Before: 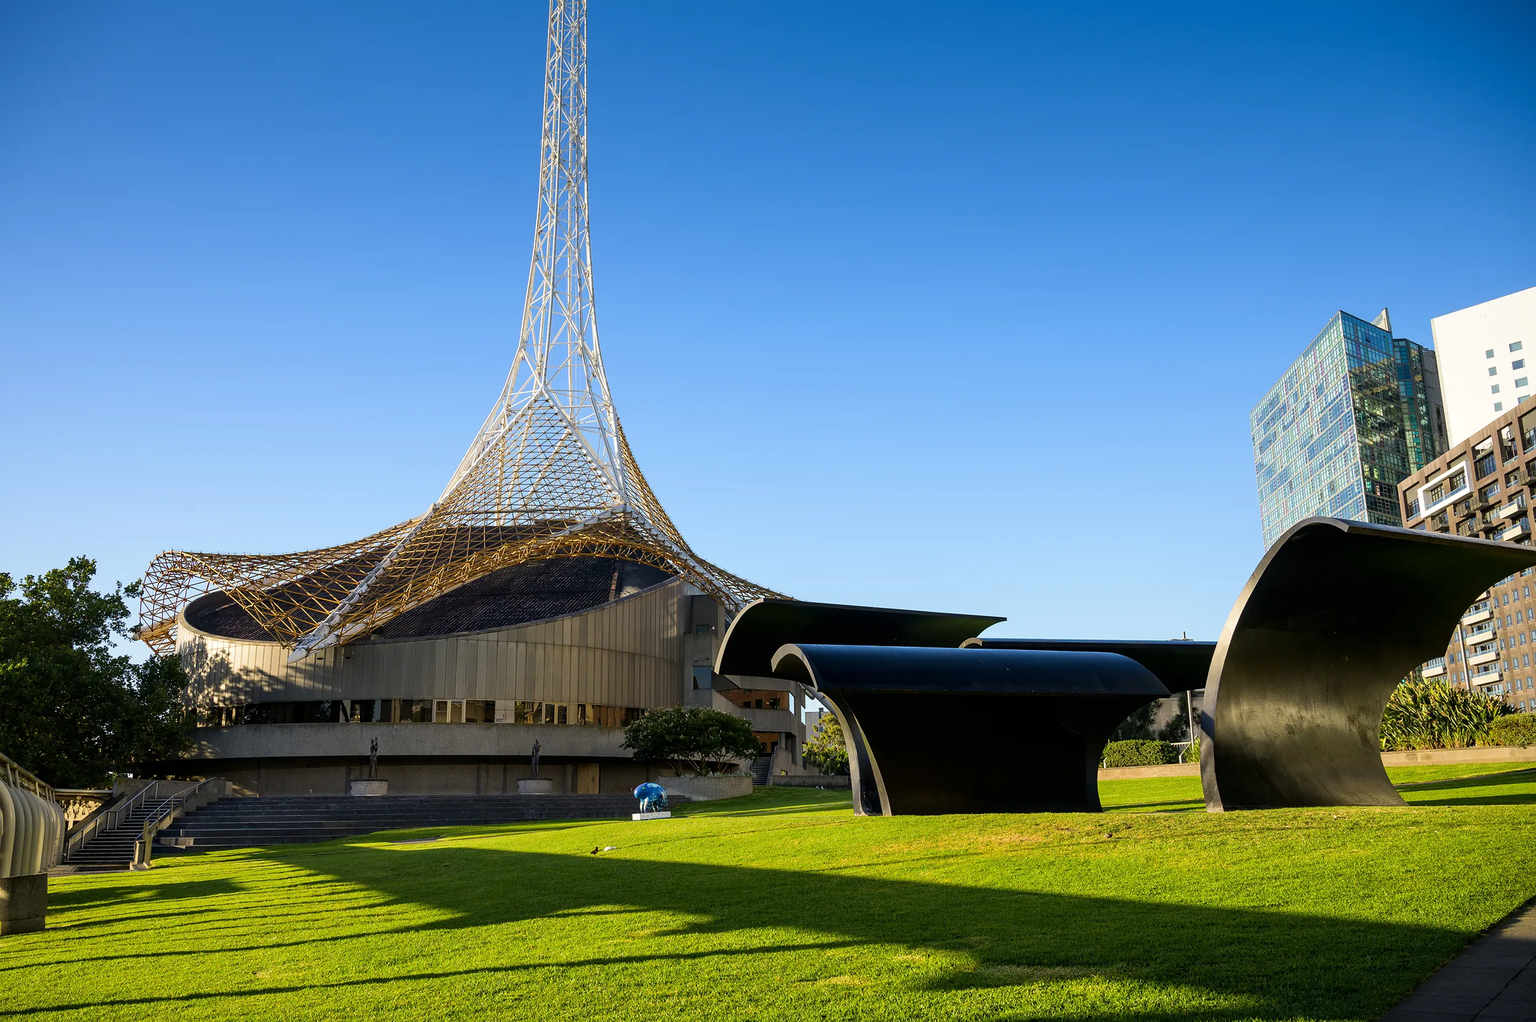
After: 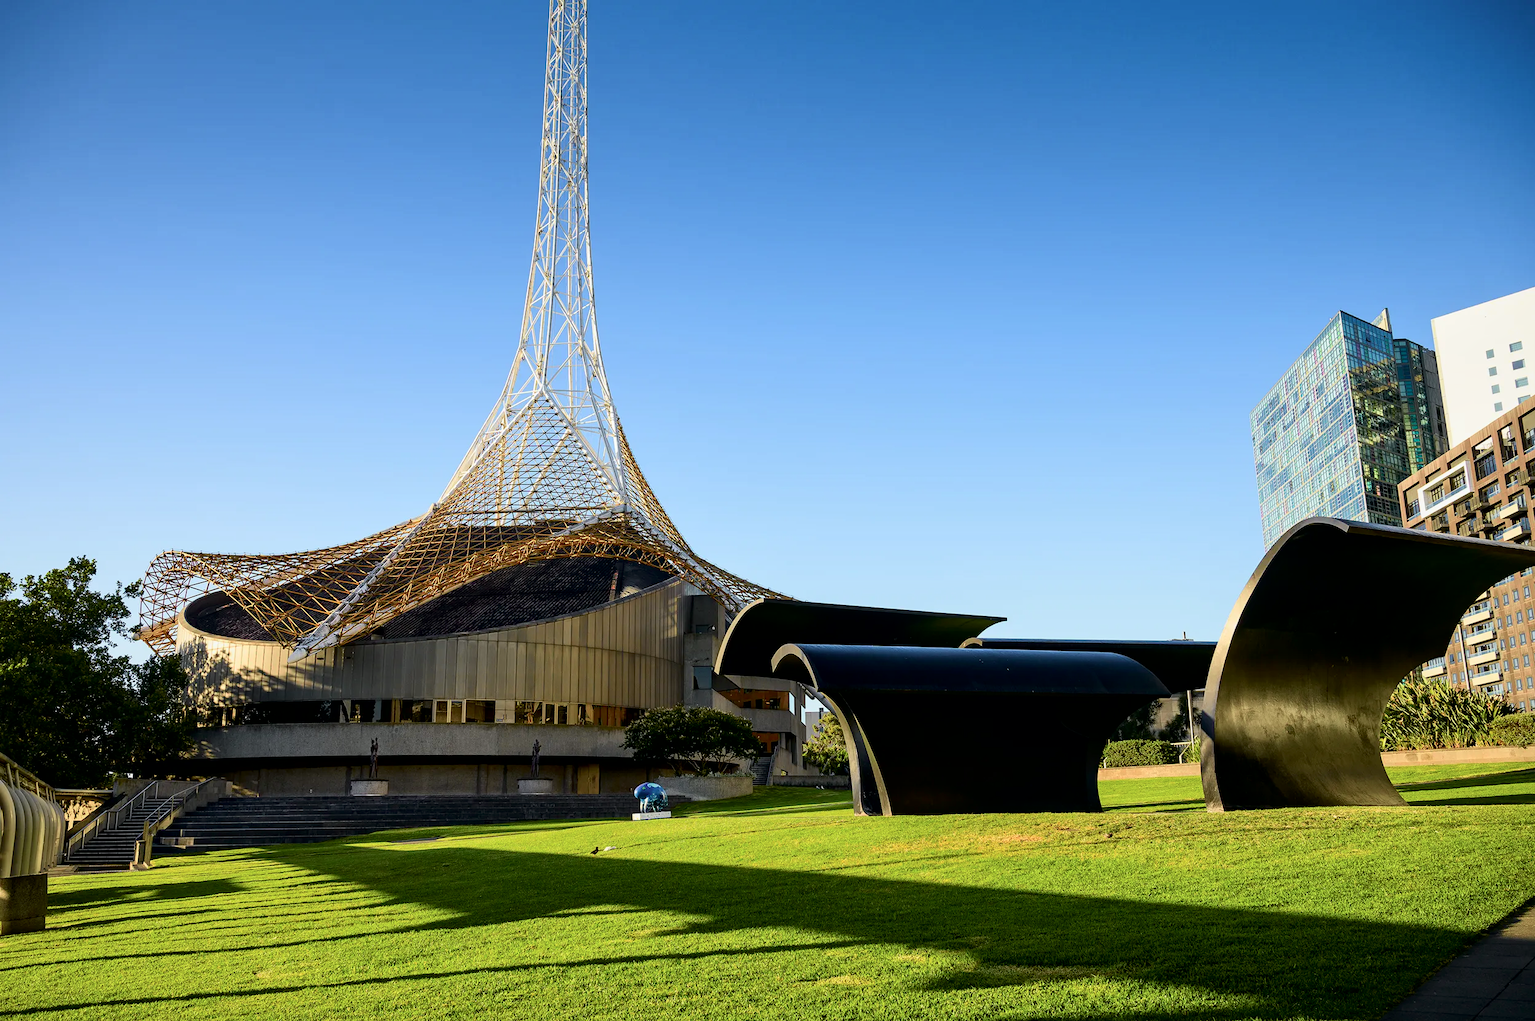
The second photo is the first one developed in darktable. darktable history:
local contrast: mode bilateral grid, contrast 20, coarseness 50, detail 120%, midtone range 0.2
tone curve: curves: ch0 [(0, 0) (0.058, 0.027) (0.214, 0.183) (0.304, 0.288) (0.522, 0.549) (0.658, 0.7) (0.741, 0.775) (0.844, 0.866) (0.986, 0.957)]; ch1 [(0, 0) (0.172, 0.123) (0.312, 0.296) (0.437, 0.429) (0.471, 0.469) (0.502, 0.5) (0.513, 0.515) (0.572, 0.603) (0.617, 0.653) (0.68, 0.724) (0.889, 0.924) (1, 1)]; ch2 [(0, 0) (0.411, 0.424) (0.489, 0.49) (0.502, 0.5) (0.517, 0.519) (0.549, 0.578) (0.604, 0.628) (0.693, 0.686) (1, 1)], color space Lab, independent channels, preserve colors none
